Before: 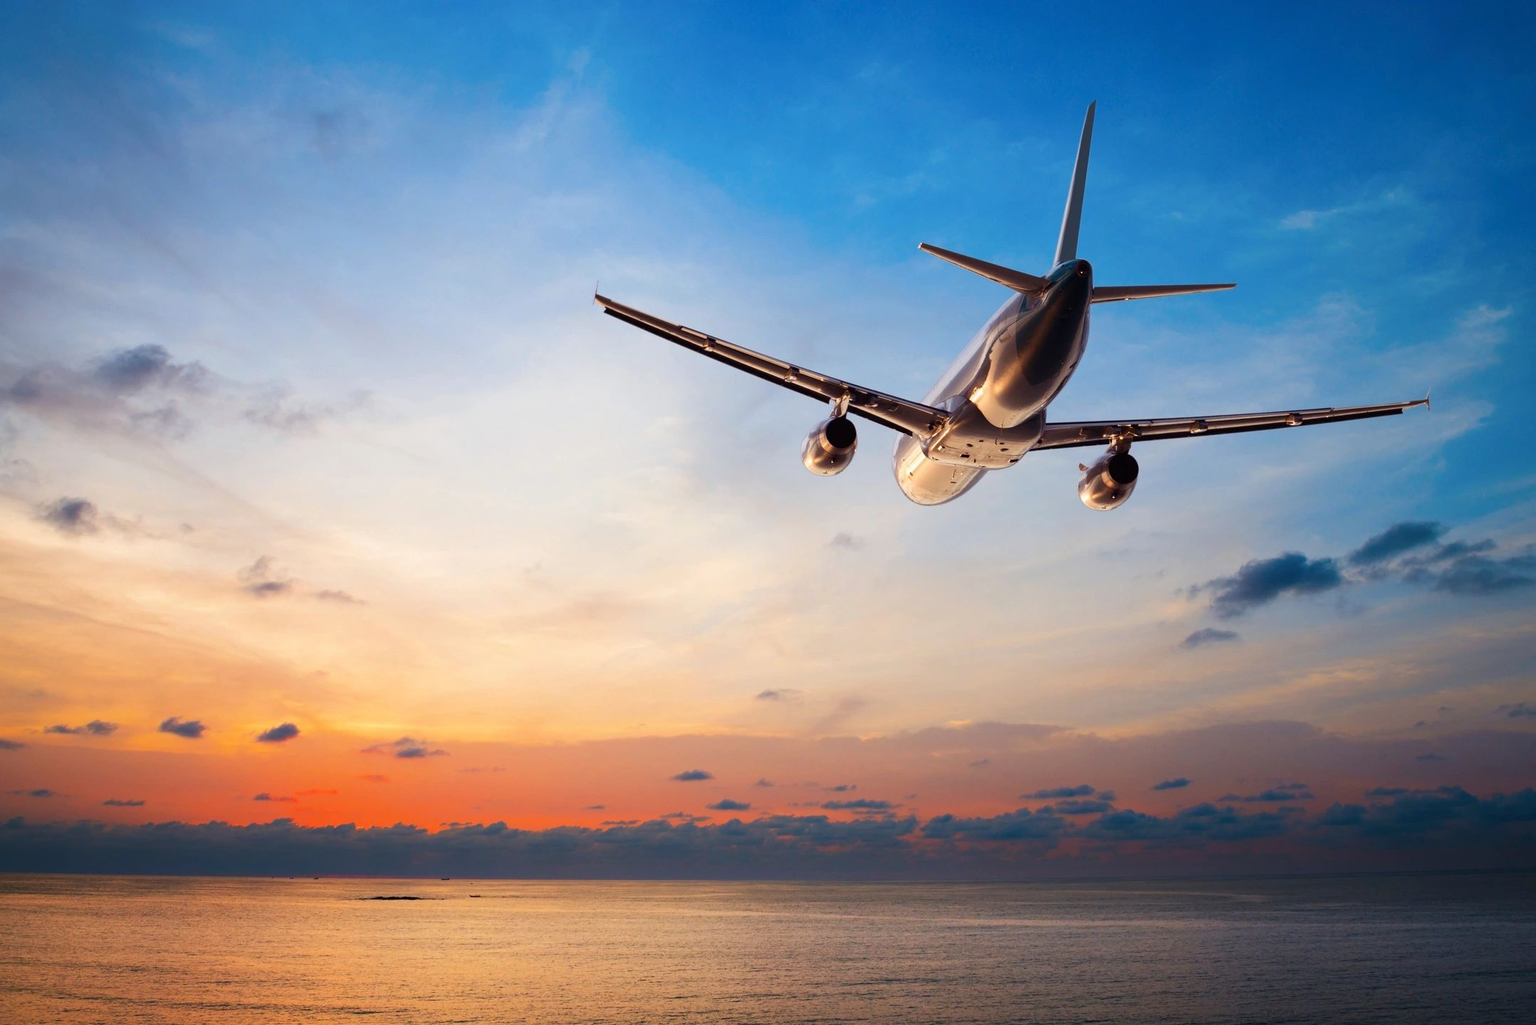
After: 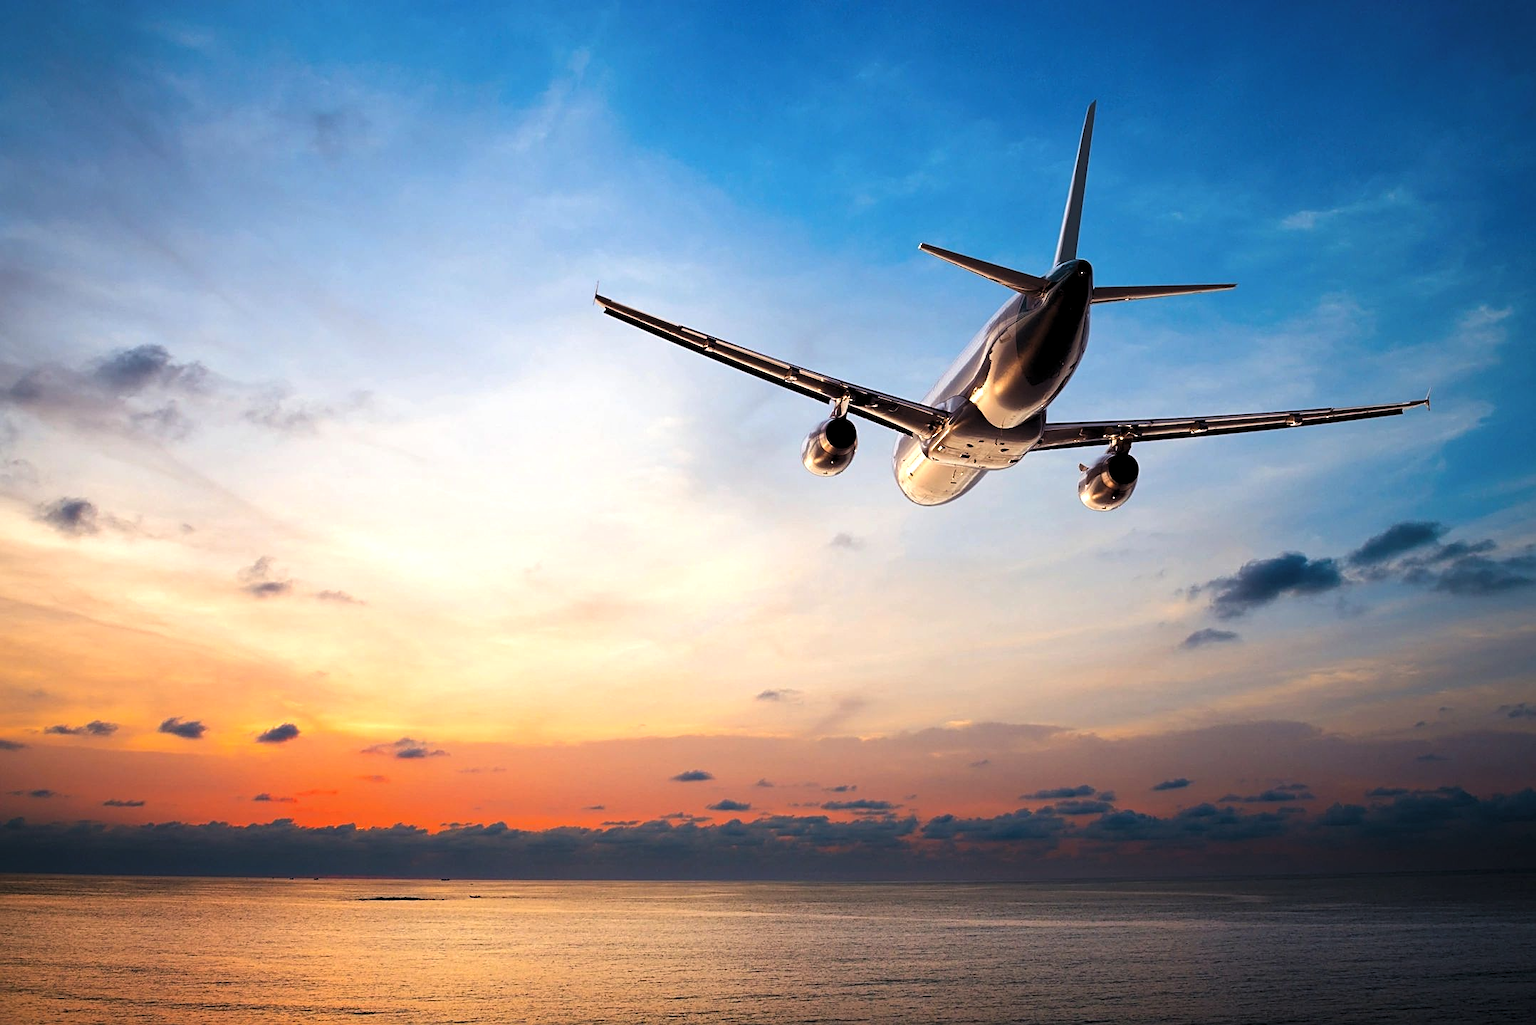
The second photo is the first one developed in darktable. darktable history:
sharpen: on, module defaults
levels: levels [0.052, 0.496, 0.908]
